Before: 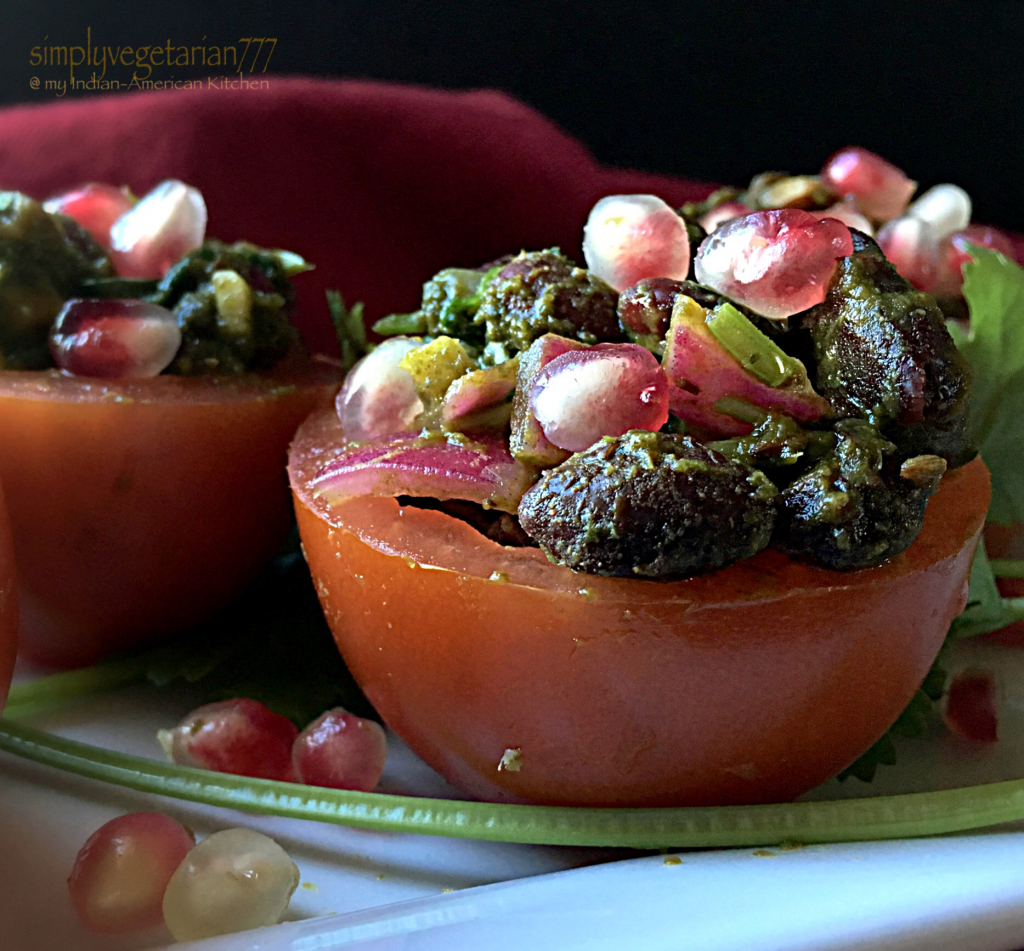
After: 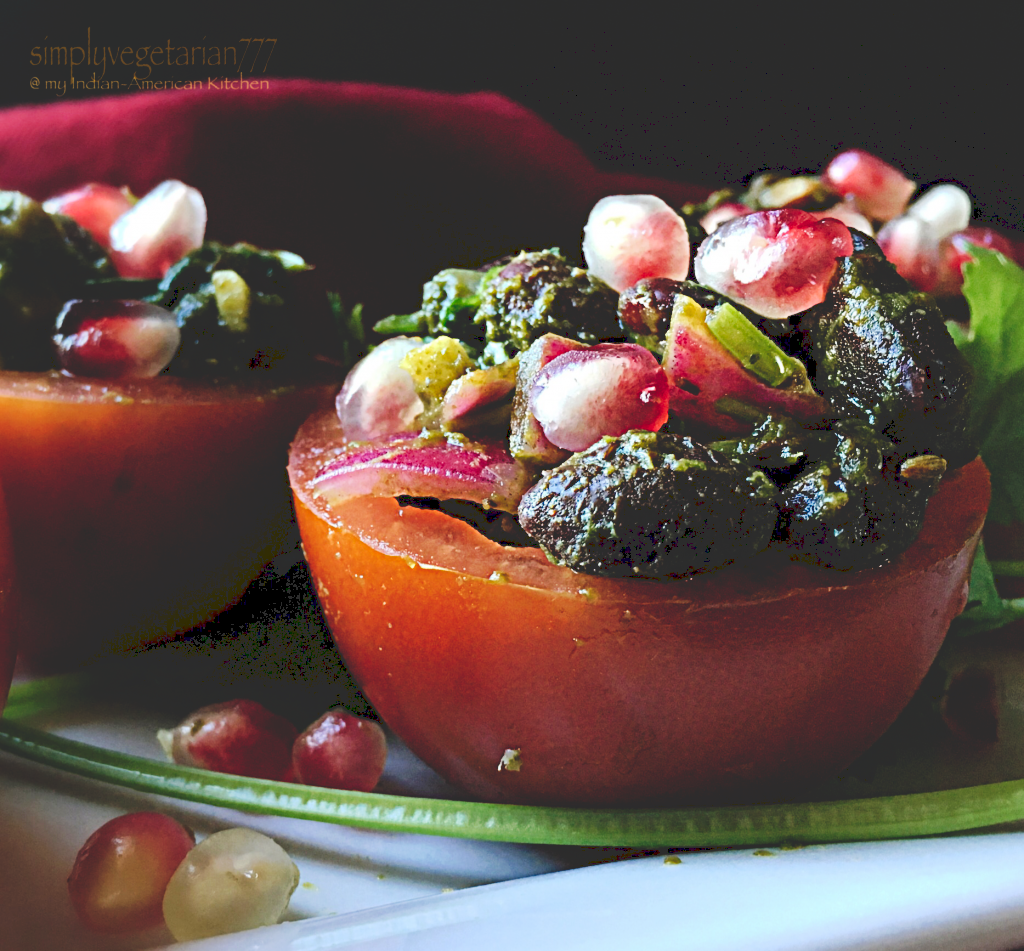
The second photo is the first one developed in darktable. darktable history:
tone curve: curves: ch0 [(0, 0) (0.003, 0.178) (0.011, 0.177) (0.025, 0.177) (0.044, 0.178) (0.069, 0.178) (0.1, 0.18) (0.136, 0.183) (0.177, 0.199) (0.224, 0.227) (0.277, 0.278) (0.335, 0.357) (0.399, 0.449) (0.468, 0.546) (0.543, 0.65) (0.623, 0.724) (0.709, 0.804) (0.801, 0.868) (0.898, 0.921) (1, 1)], preserve colors none
